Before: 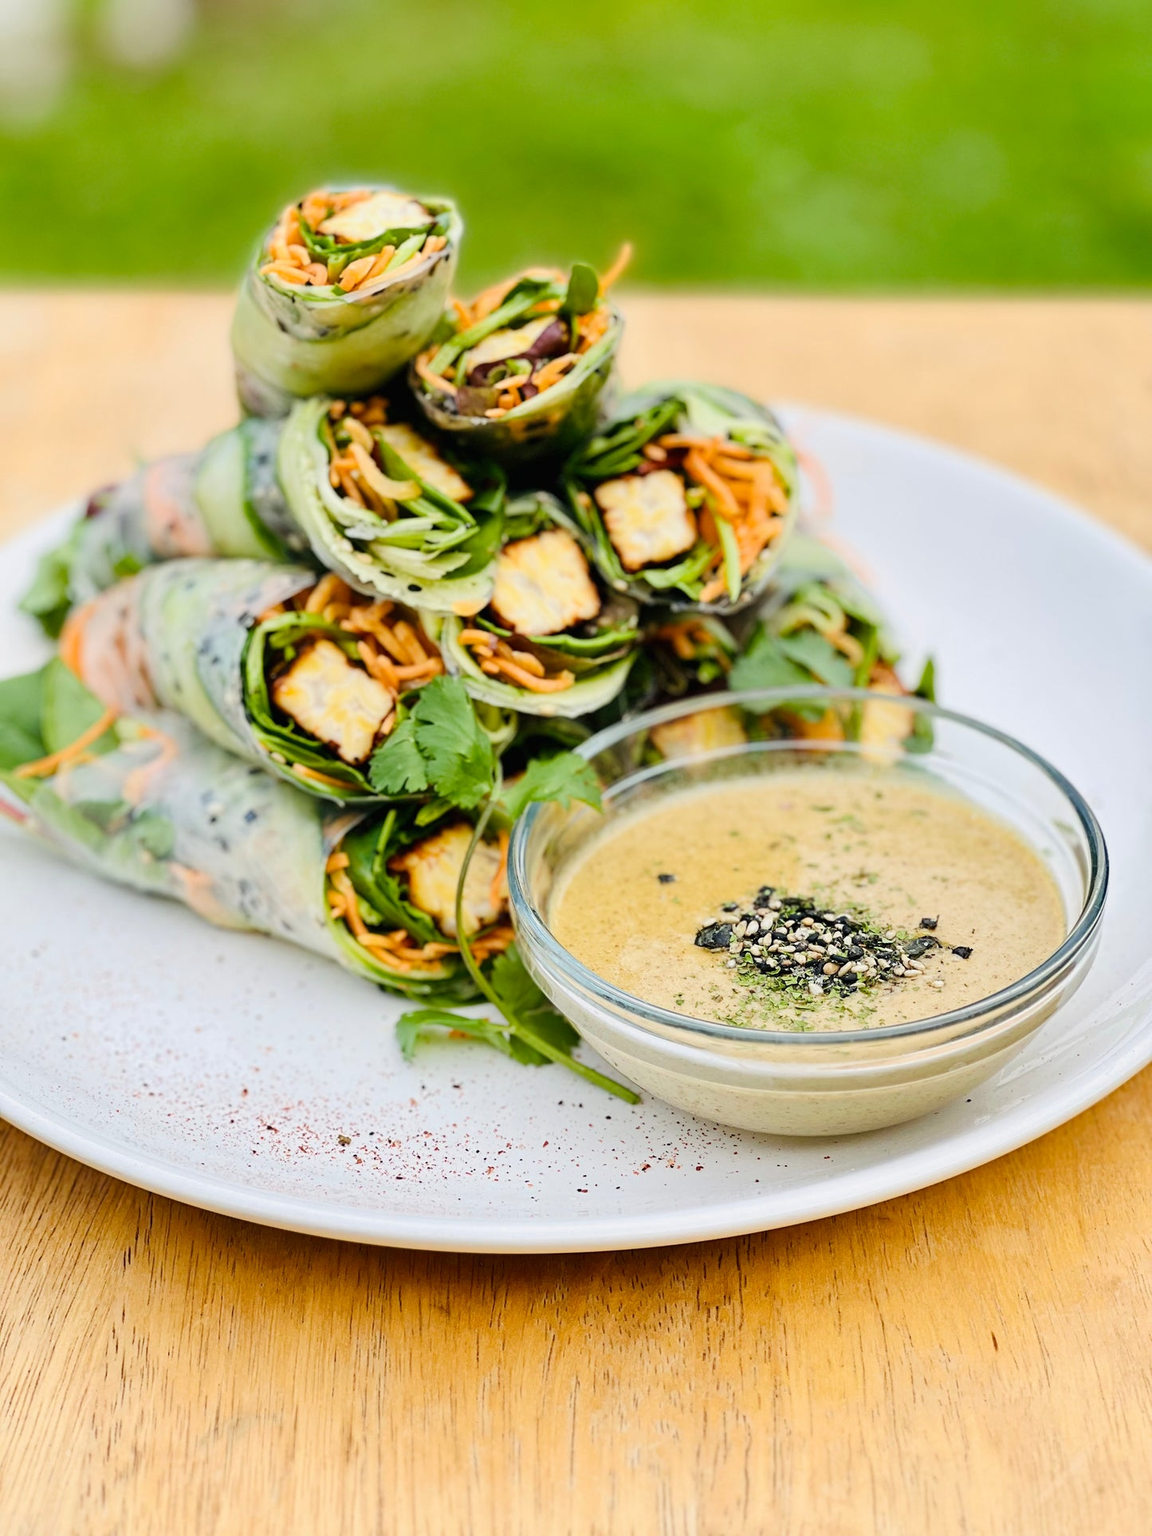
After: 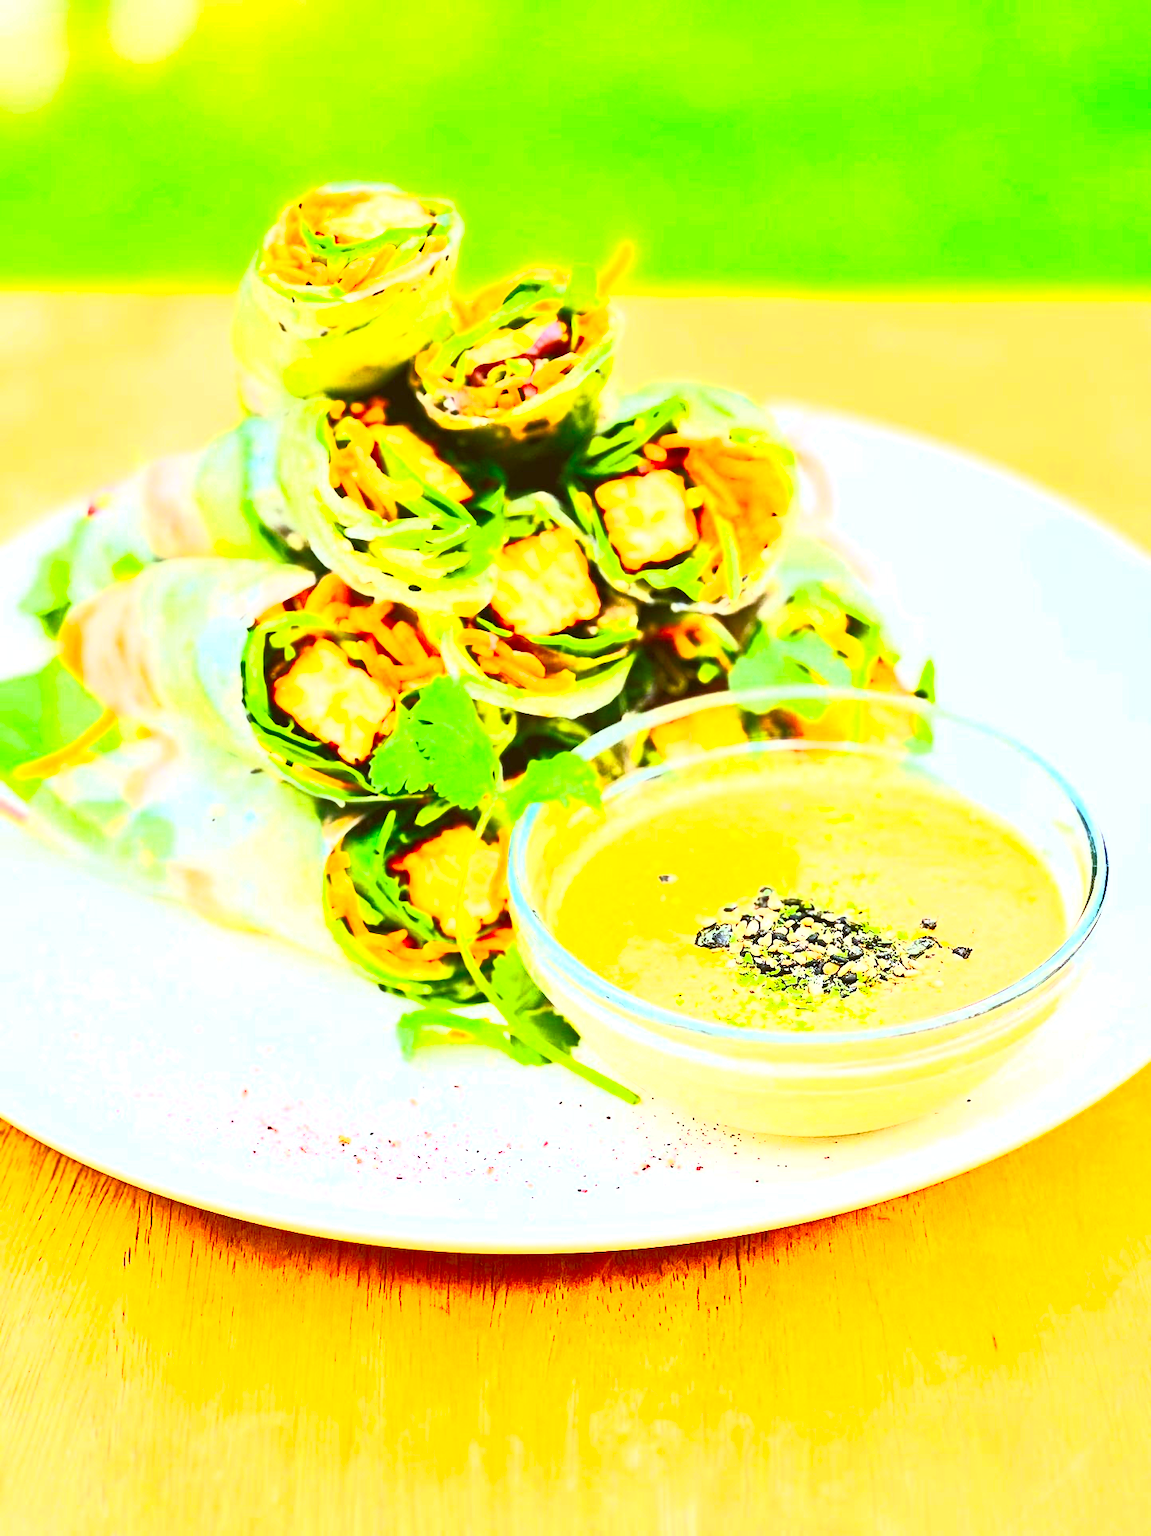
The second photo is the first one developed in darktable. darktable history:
exposure: black level correction 0, exposure 1.1 EV, compensate exposure bias true, compensate highlight preservation false
contrast brightness saturation: contrast 1, brightness 1, saturation 1
color correction: highlights a* -0.482, highlights b* 0.161, shadows a* 4.66, shadows b* 20.72
